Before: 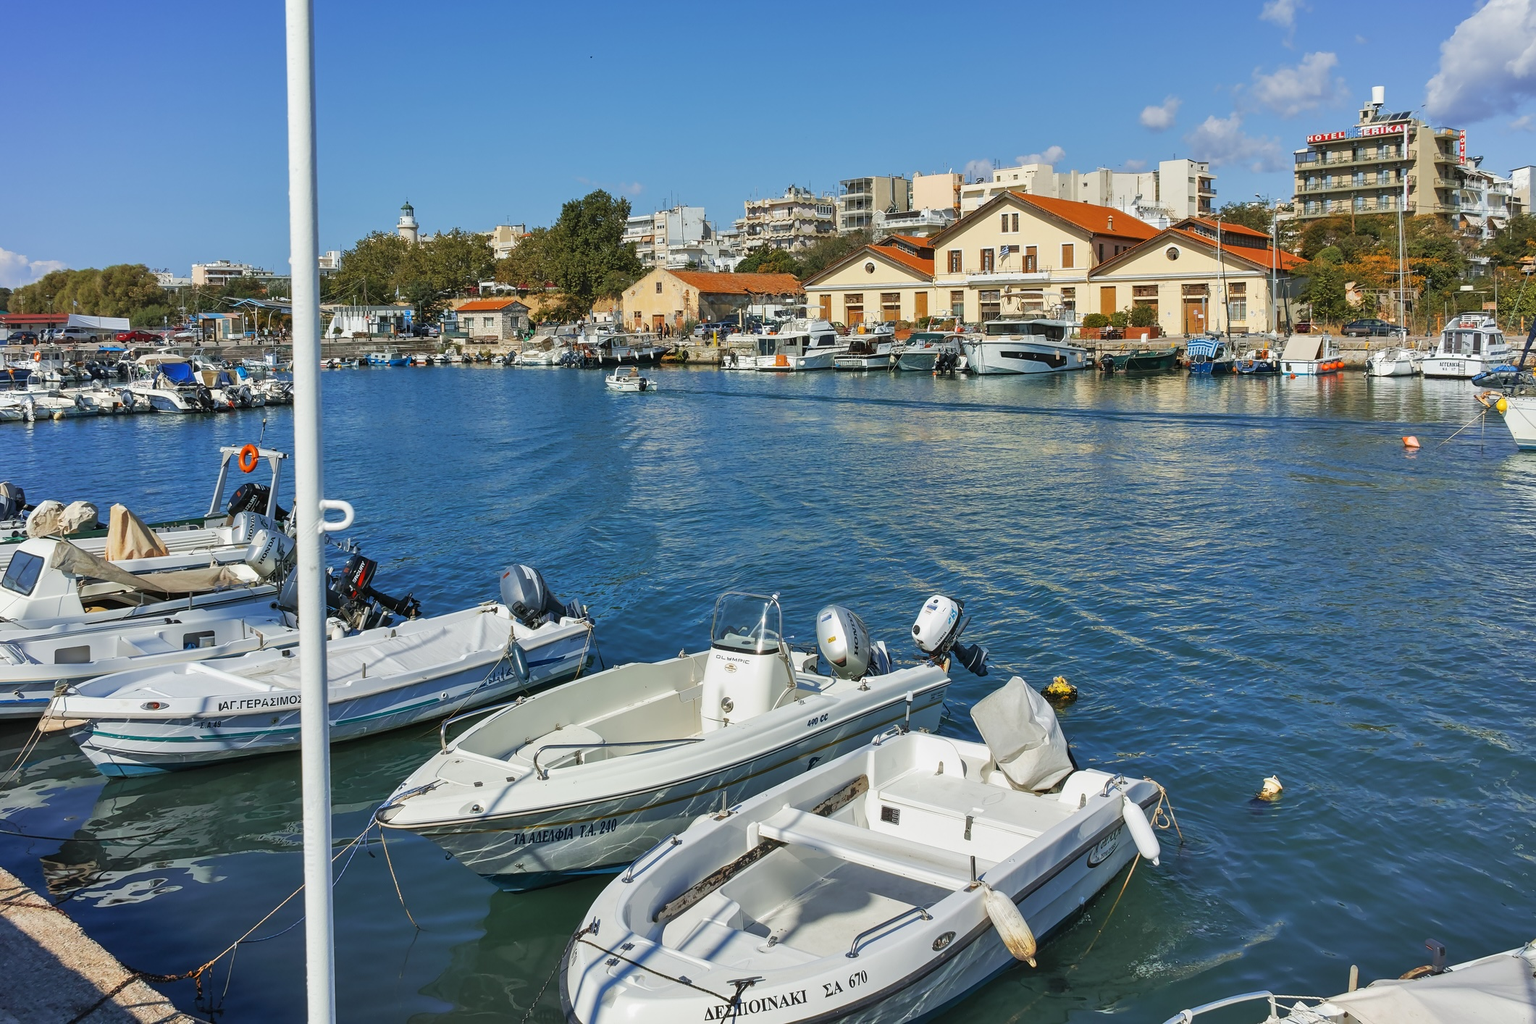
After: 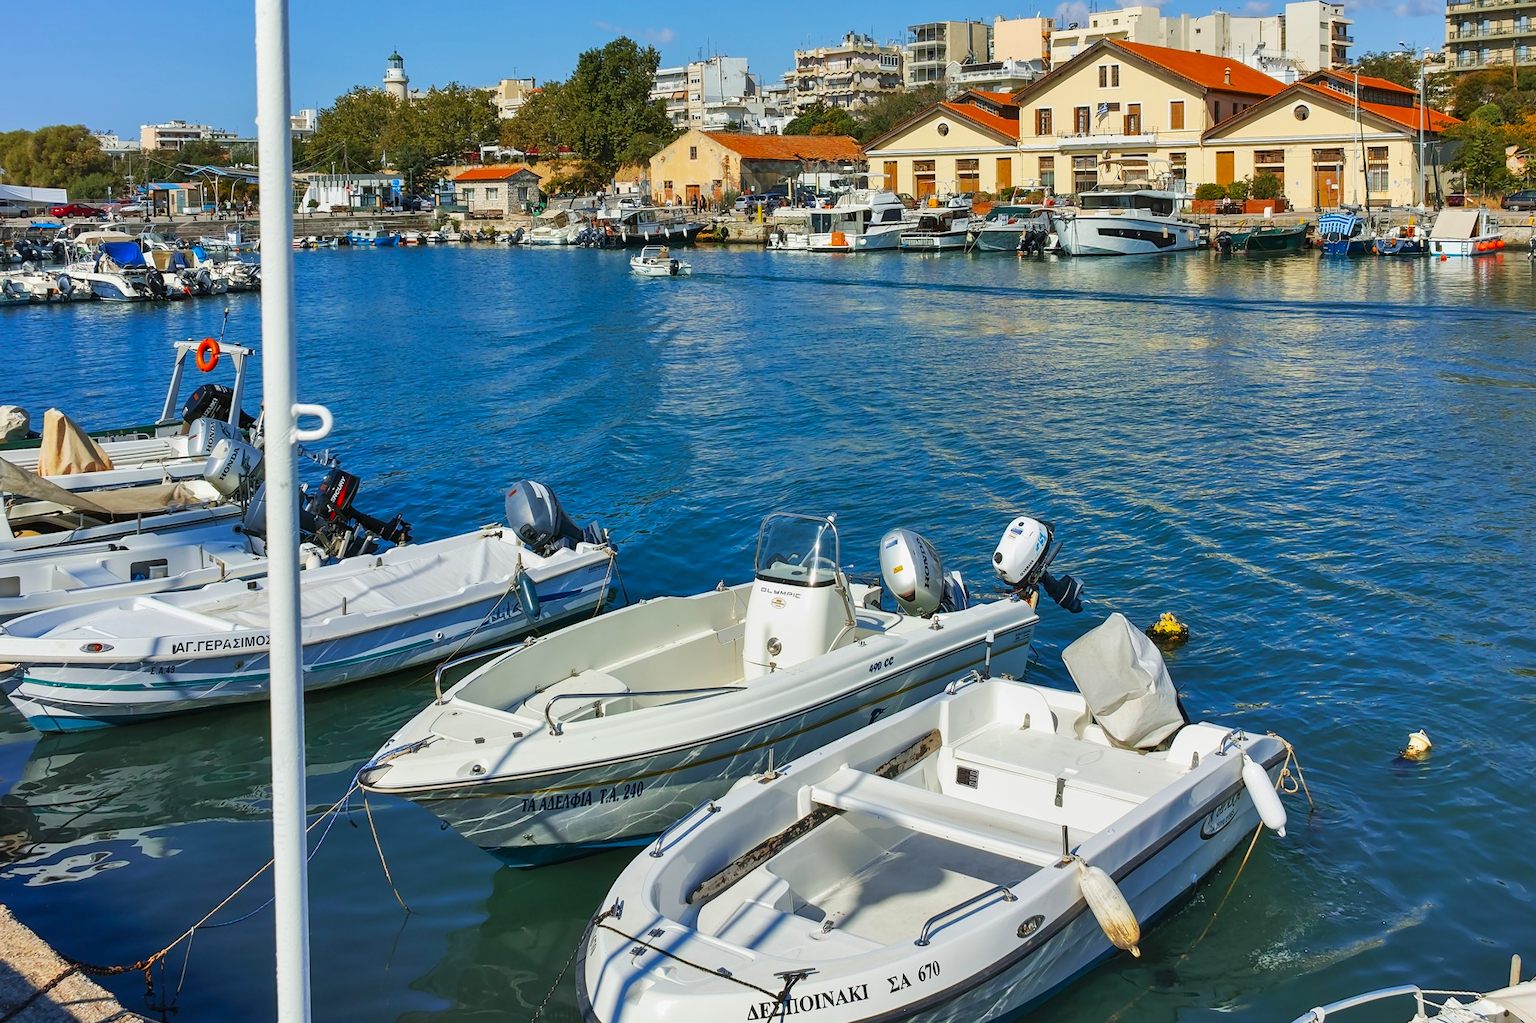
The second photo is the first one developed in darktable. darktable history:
crop and rotate: left 4.842%, top 15.51%, right 10.668%
contrast brightness saturation: contrast 0.09, saturation 0.28
